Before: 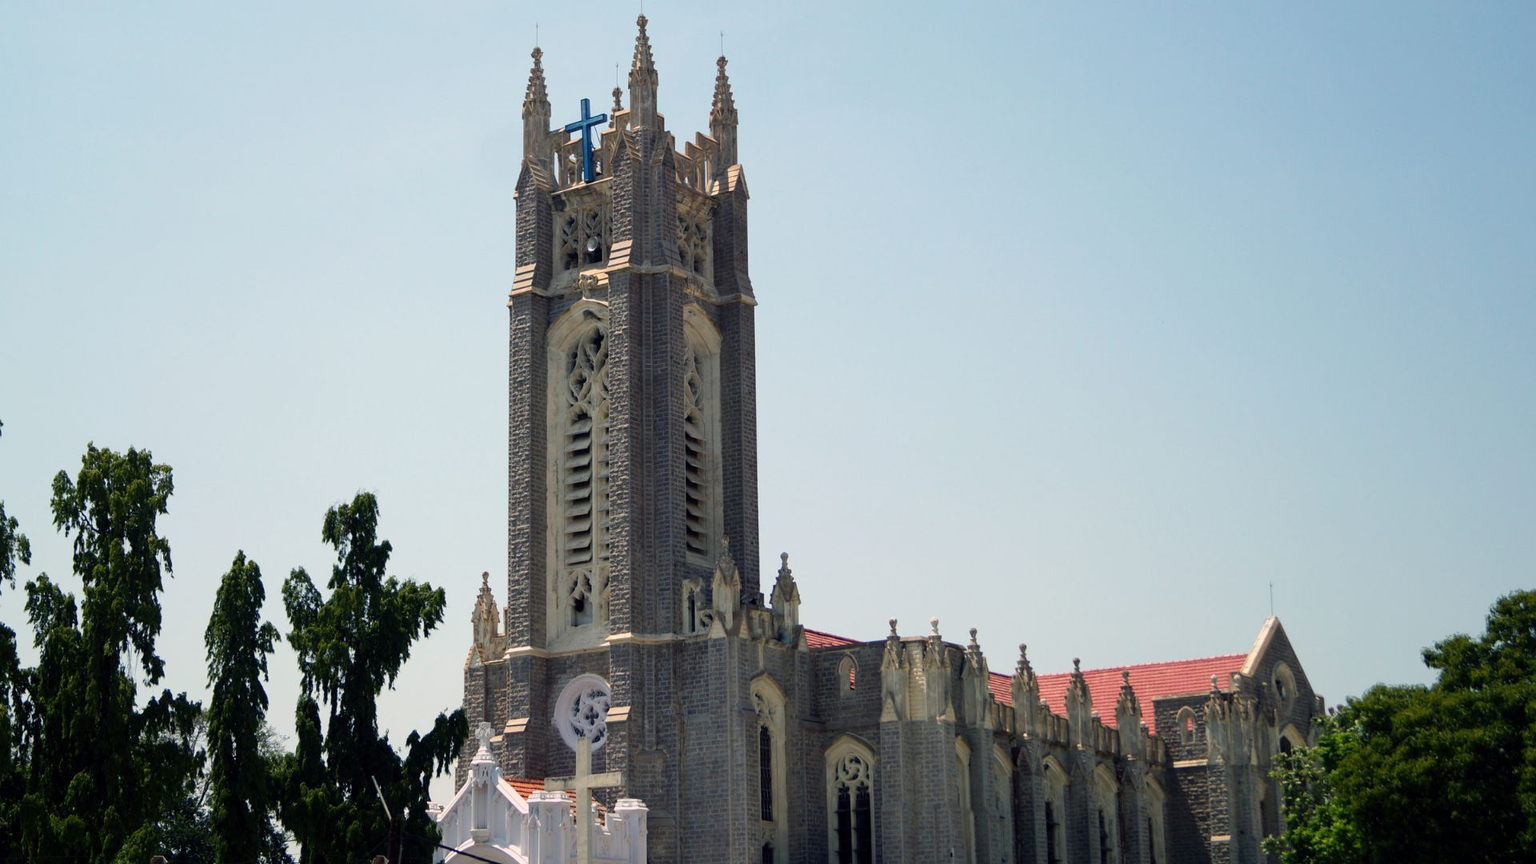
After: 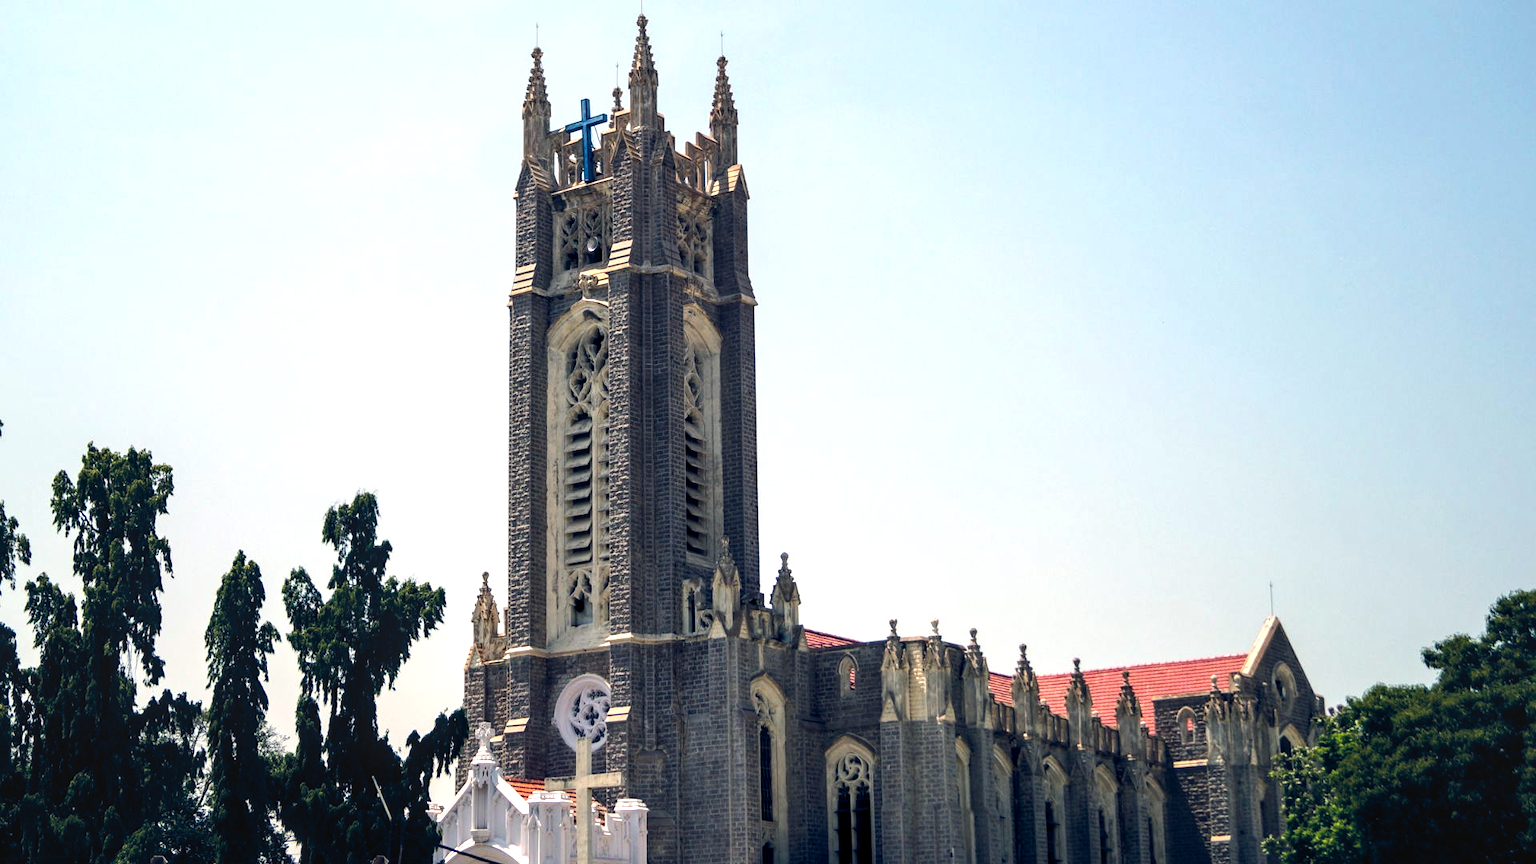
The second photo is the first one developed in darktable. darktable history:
color balance rgb: shadows lift › hue 87.51°, highlights gain › chroma 1.35%, highlights gain › hue 55.1°, global offset › chroma 0.13%, global offset › hue 253.66°, perceptual saturation grading › global saturation 16.38%
local contrast: detail 130%
tone equalizer: -8 EV -0.75 EV, -7 EV -0.7 EV, -6 EV -0.6 EV, -5 EV -0.4 EV, -3 EV 0.4 EV, -2 EV 0.6 EV, -1 EV 0.7 EV, +0 EV 0.75 EV, edges refinement/feathering 500, mask exposure compensation -1.57 EV, preserve details no
